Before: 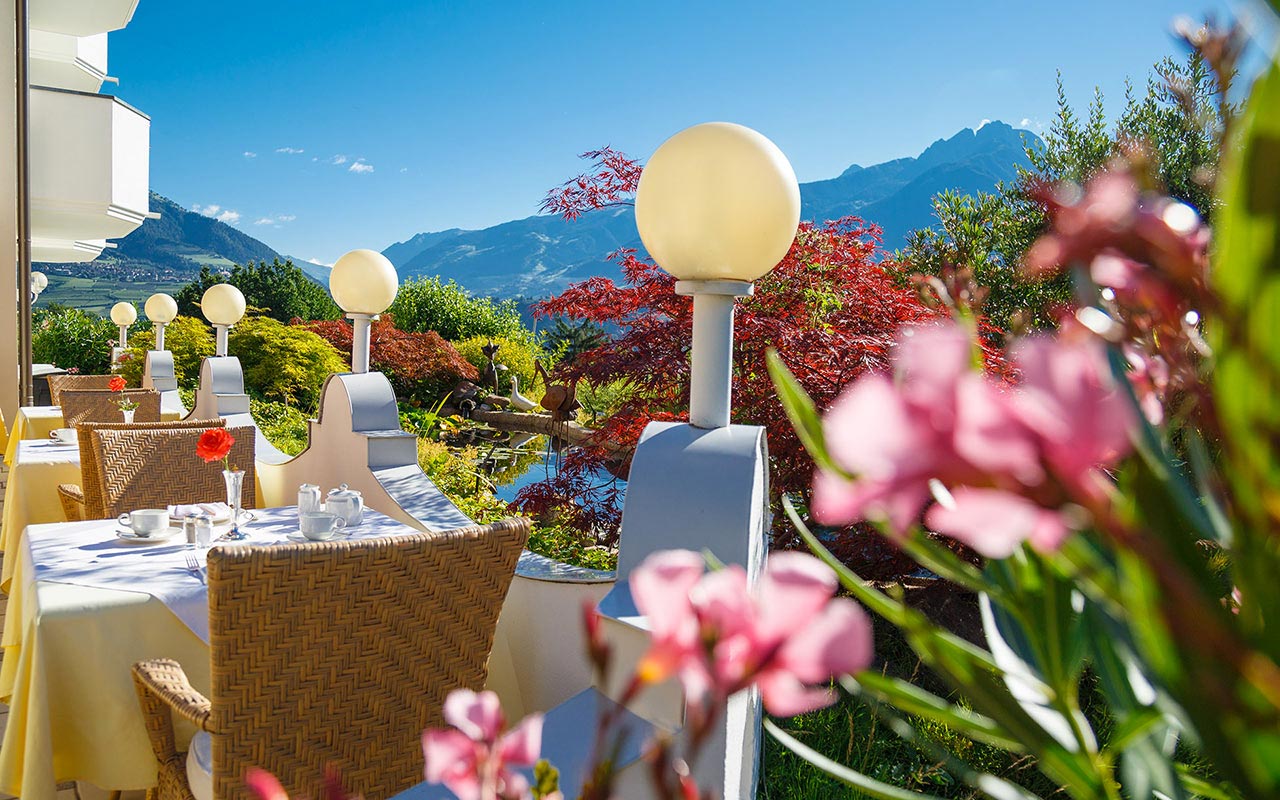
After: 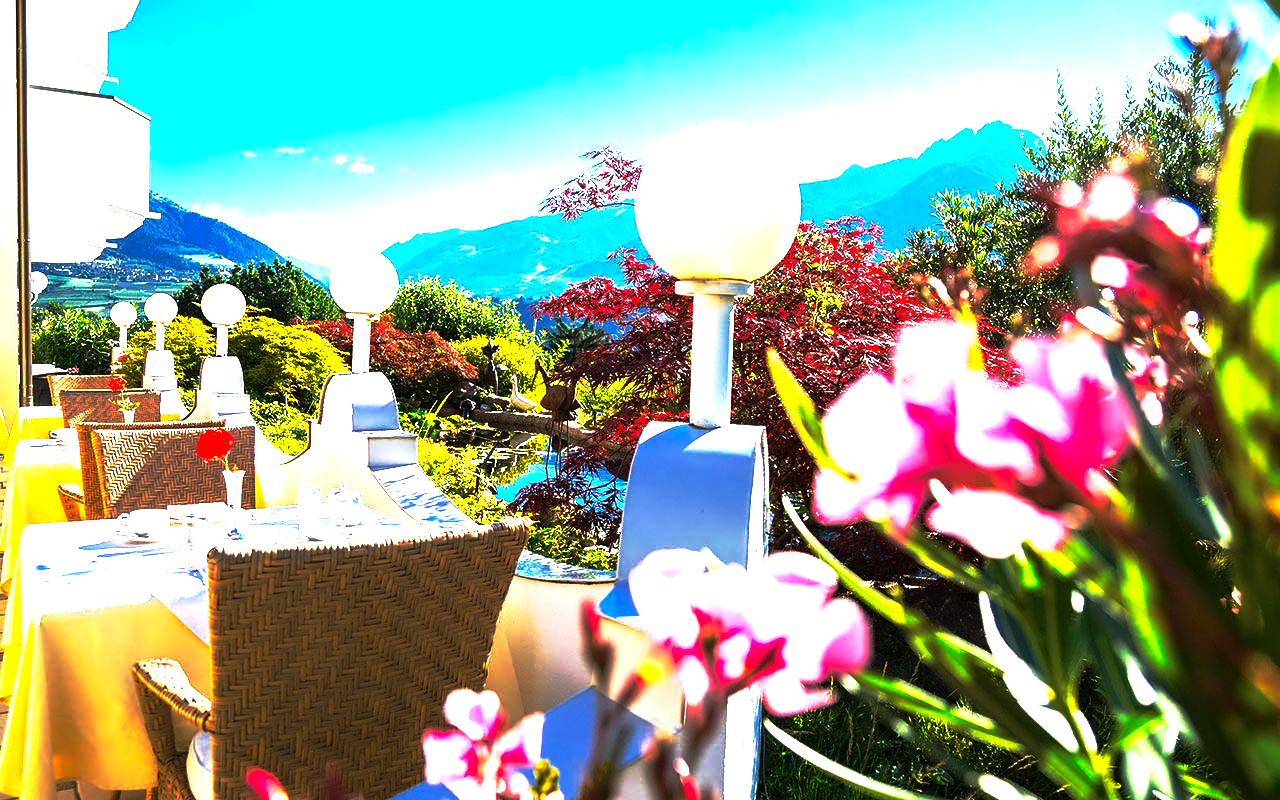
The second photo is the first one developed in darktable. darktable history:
tone equalizer: -8 EV -1.11 EV, -7 EV -1.01 EV, -6 EV -0.827 EV, -5 EV -0.598 EV, -3 EV 0.6 EV, -2 EV 0.858 EV, -1 EV 1 EV, +0 EV 1.06 EV, edges refinement/feathering 500, mask exposure compensation -1.57 EV, preserve details guided filter
contrast equalizer: octaves 7, y [[0.5 ×6], [0.5 ×6], [0.5 ×6], [0, 0.033, 0.067, 0.1, 0.133, 0.167], [0, 0.05, 0.1, 0.15, 0.2, 0.25]], mix 0.295
base curve: curves: ch0 [(0, 0) (0.564, 0.291) (0.802, 0.731) (1, 1)], preserve colors none
exposure: black level correction 0, exposure 0.951 EV, compensate highlight preservation false
